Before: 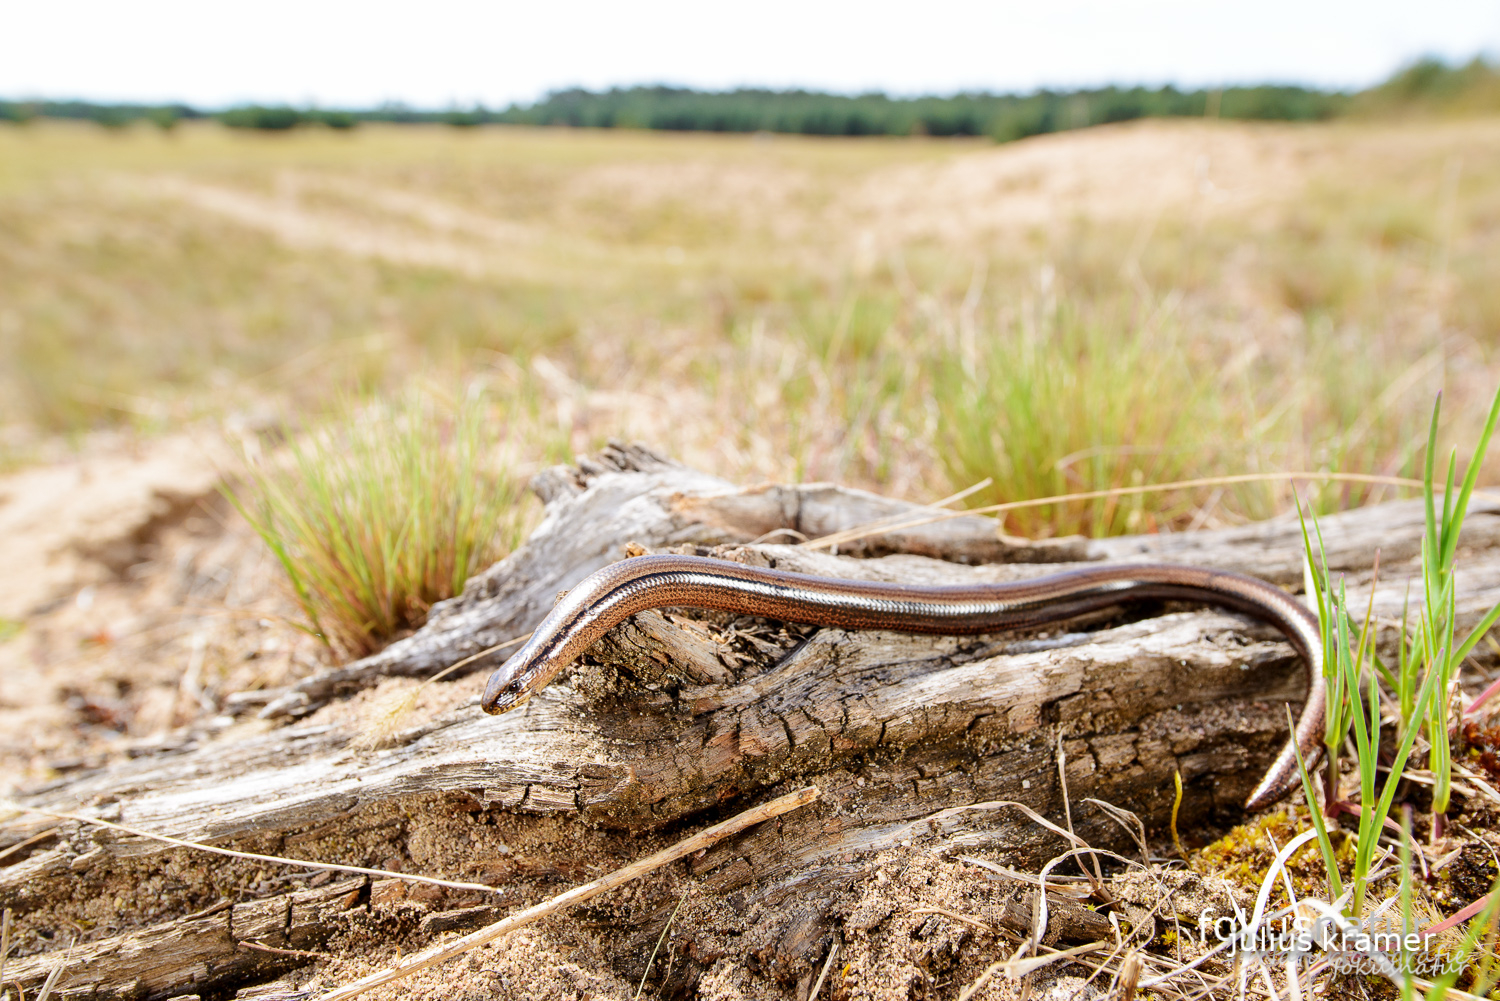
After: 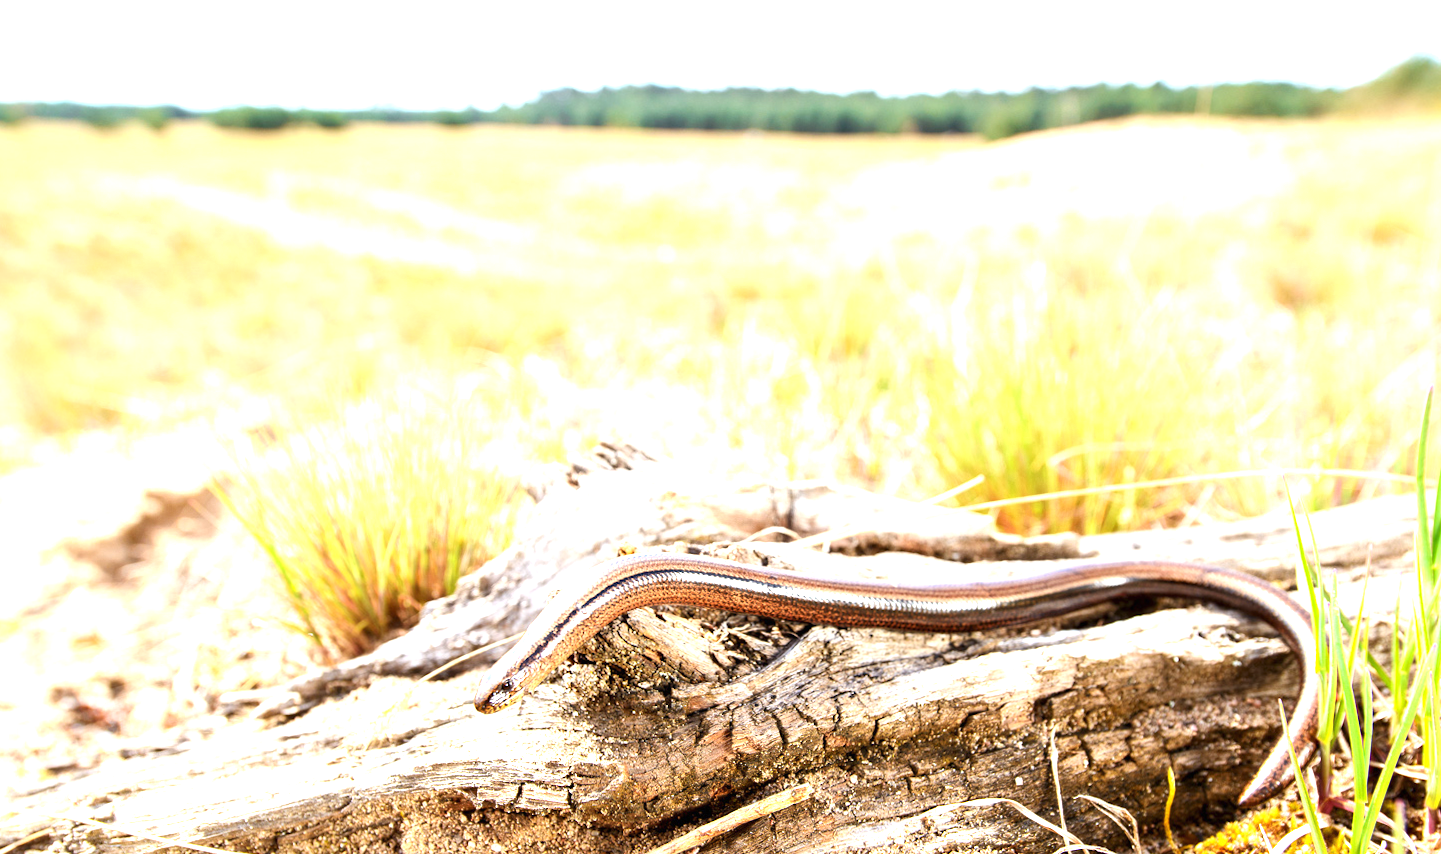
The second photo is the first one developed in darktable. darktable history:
crop and rotate: angle 0.2°, left 0.275%, right 3.127%, bottom 14.18%
exposure: black level correction 0, exposure 1.2 EV, compensate exposure bias true, compensate highlight preservation false
